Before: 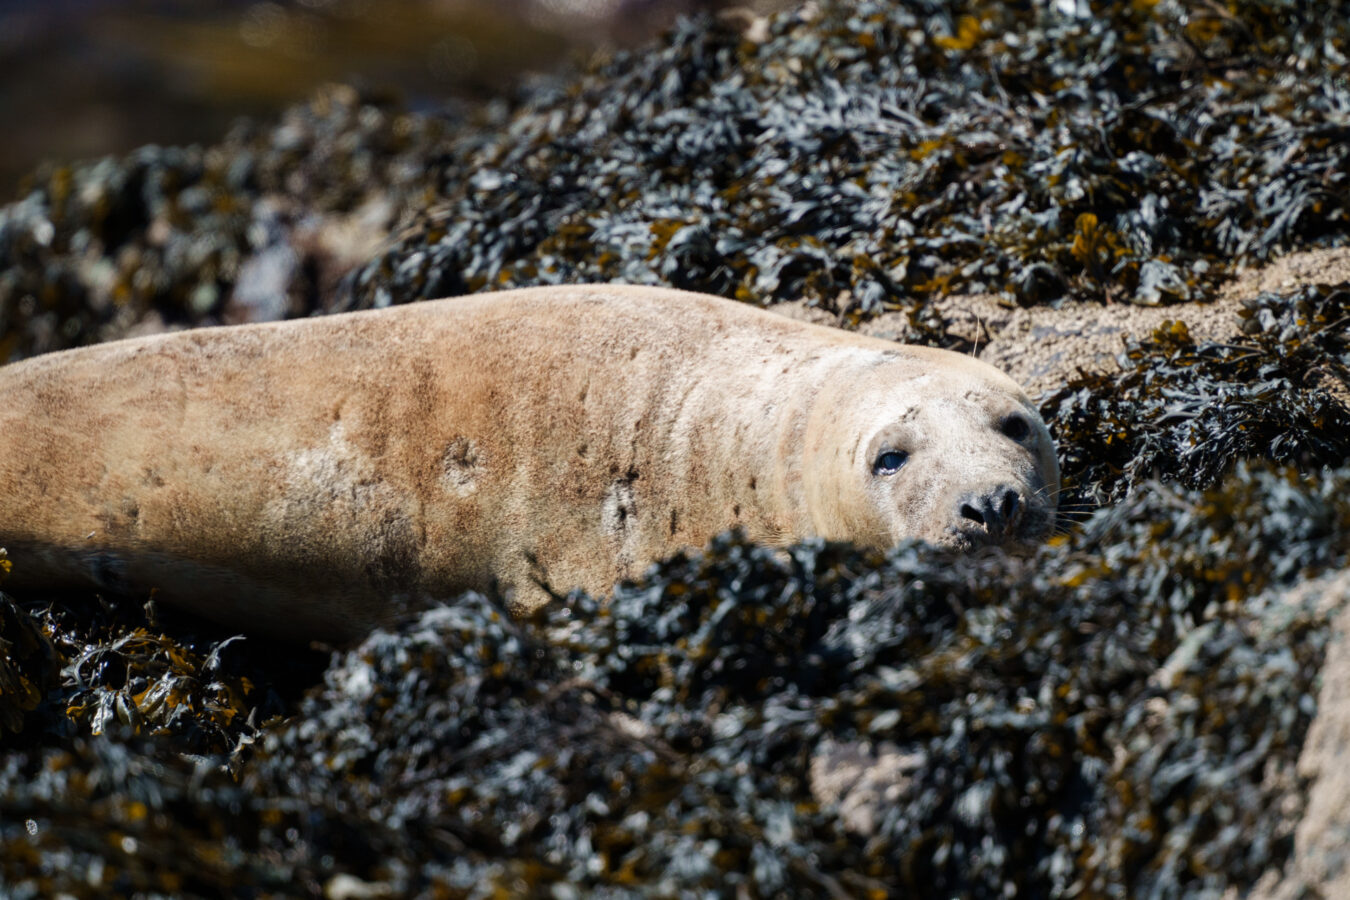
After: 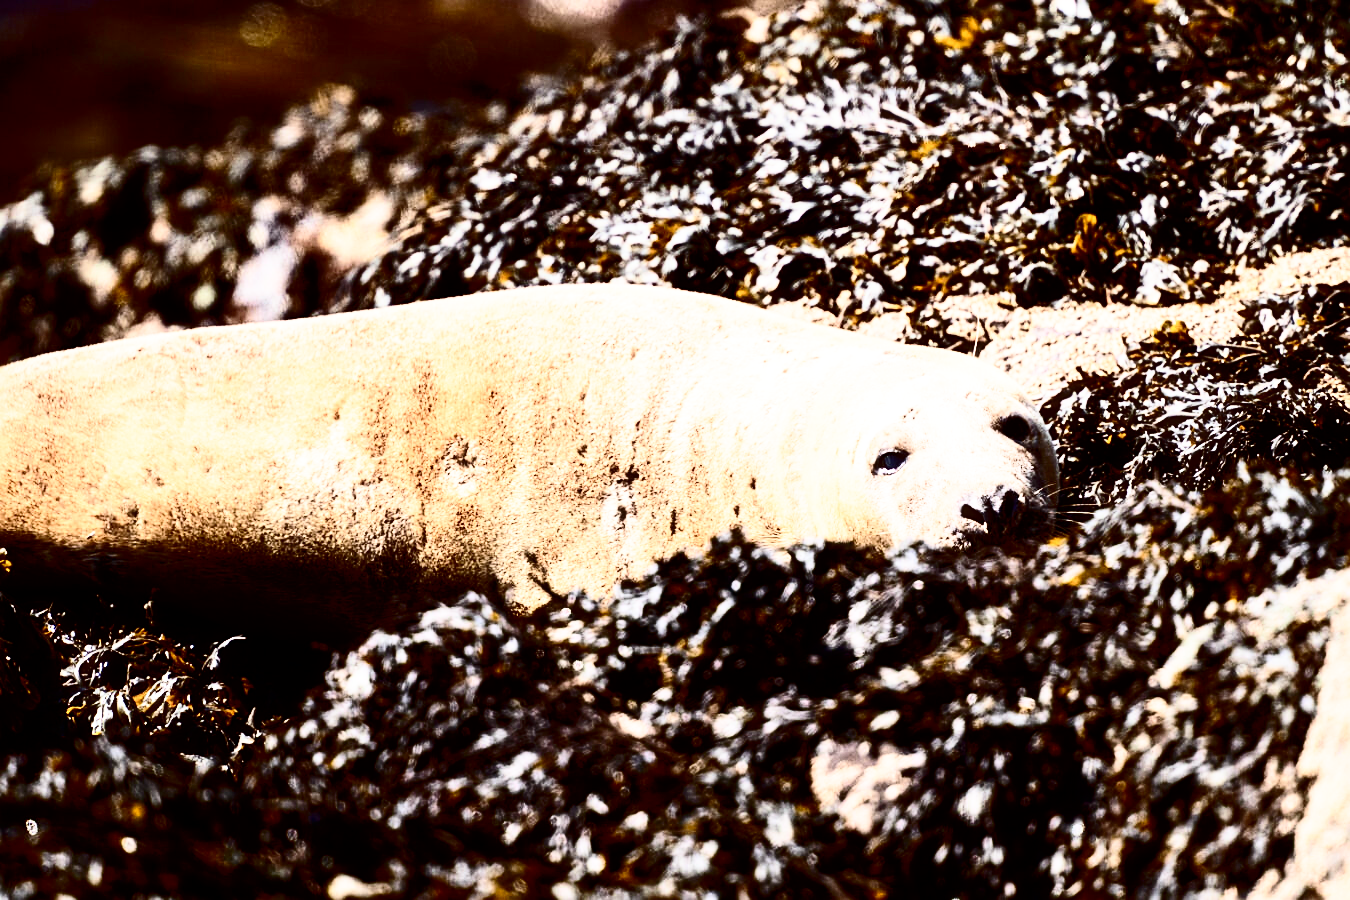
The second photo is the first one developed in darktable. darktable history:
base curve: curves: ch0 [(0, 0) (0.012, 0.01) (0.073, 0.168) (0.31, 0.711) (0.645, 0.957) (1, 1)], preserve colors none
rgb levels: mode RGB, independent channels, levels [[0, 0.5, 1], [0, 0.521, 1], [0, 0.536, 1]]
sharpen: on, module defaults
contrast brightness saturation: contrast 0.5, saturation -0.1
haze removal: strength -0.09, adaptive false
